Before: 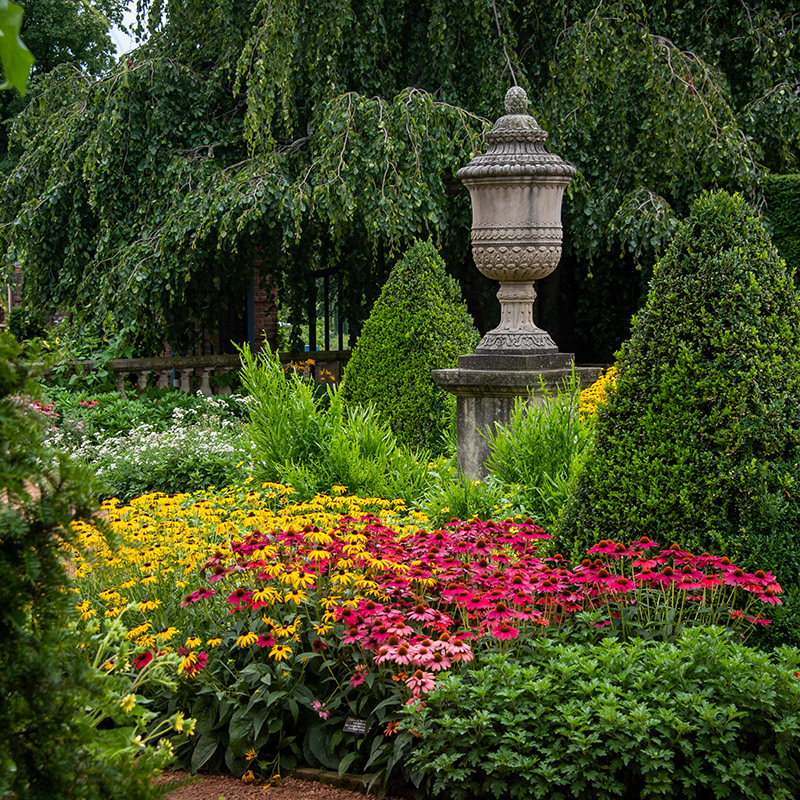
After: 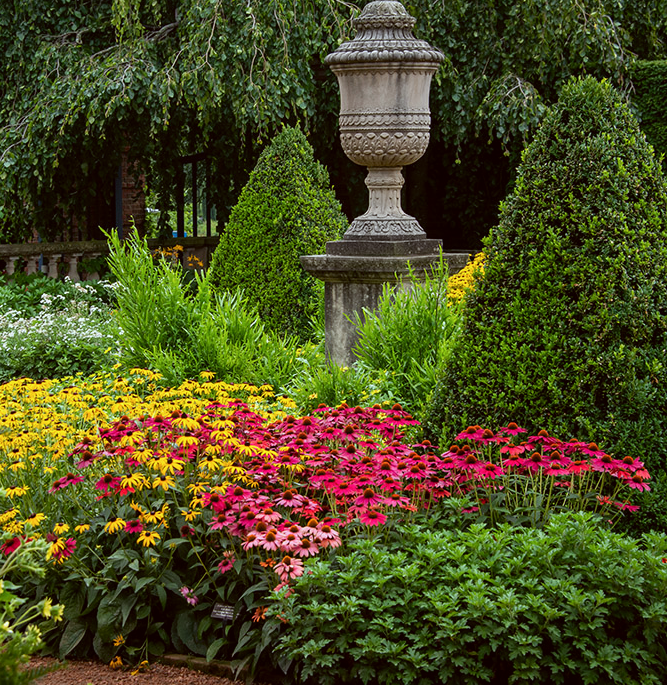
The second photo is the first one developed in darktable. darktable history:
color correction: highlights a* -5.08, highlights b* -4.5, shadows a* 3.99, shadows b* 4.38
crop: left 16.535%, top 14.331%
